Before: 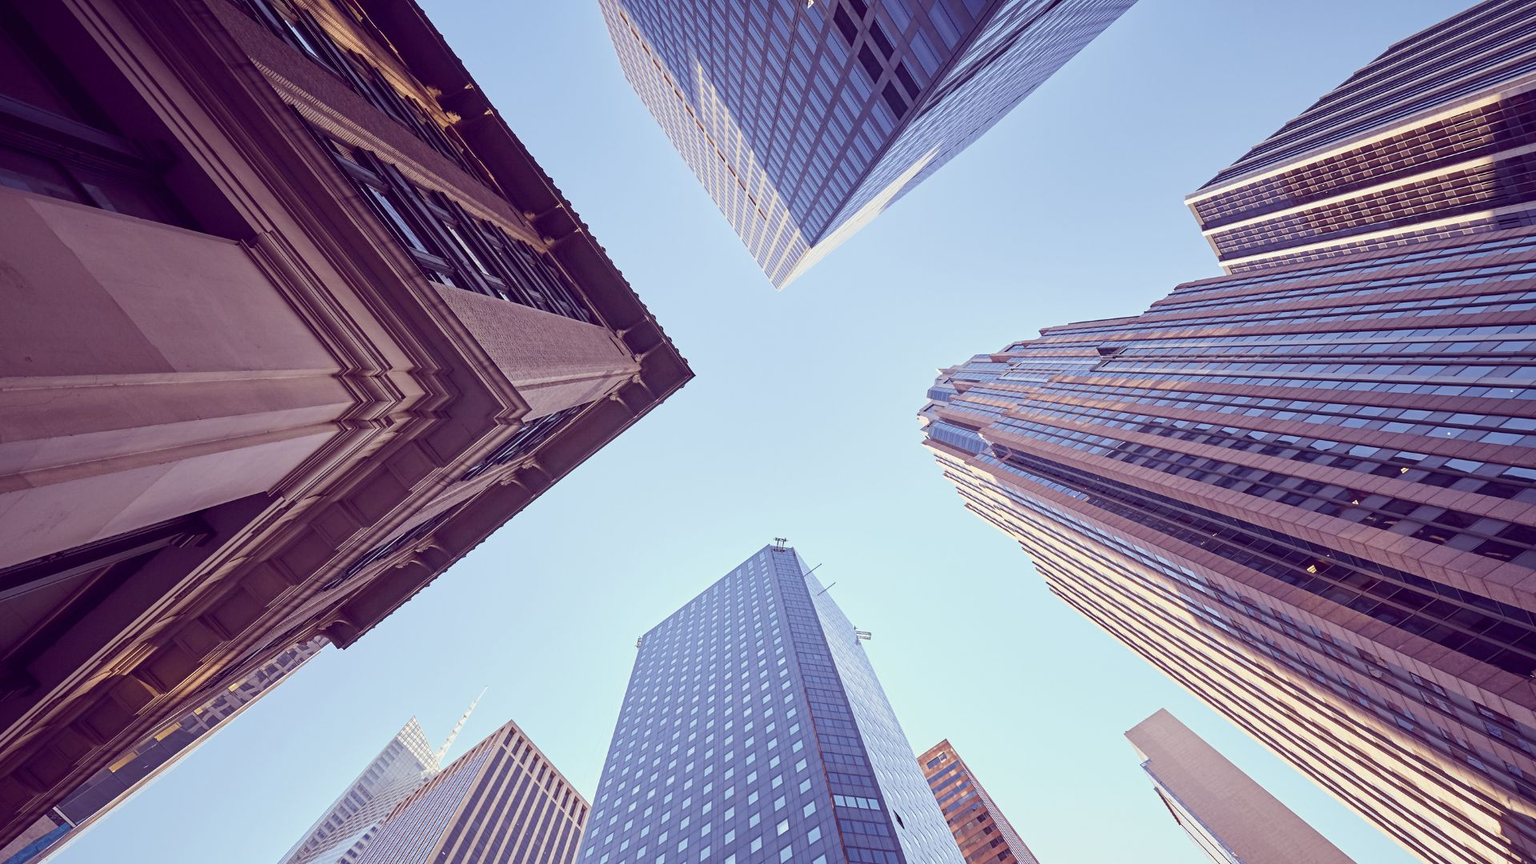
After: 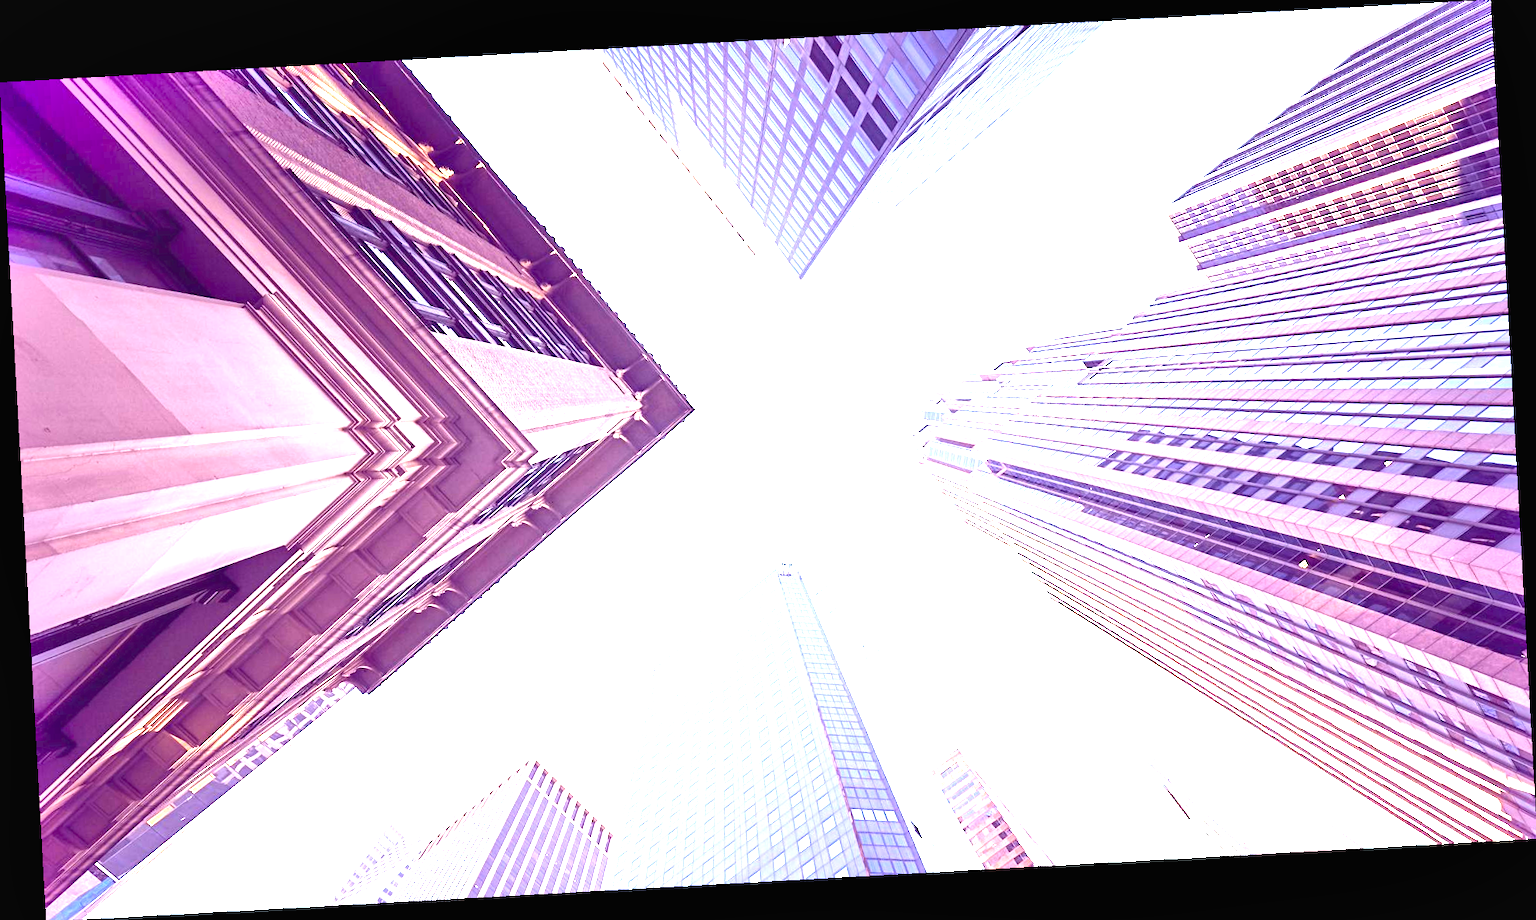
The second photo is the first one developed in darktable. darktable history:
shadows and highlights: radius 110.86, shadows 51.09, white point adjustment 9.16, highlights -4.17, highlights color adjustment 32.2%, soften with gaussian
exposure: black level correction 0, exposure 2.138 EV, compensate exposure bias true, compensate highlight preservation false
rotate and perspective: rotation -3.18°, automatic cropping off
color balance: output saturation 110%
